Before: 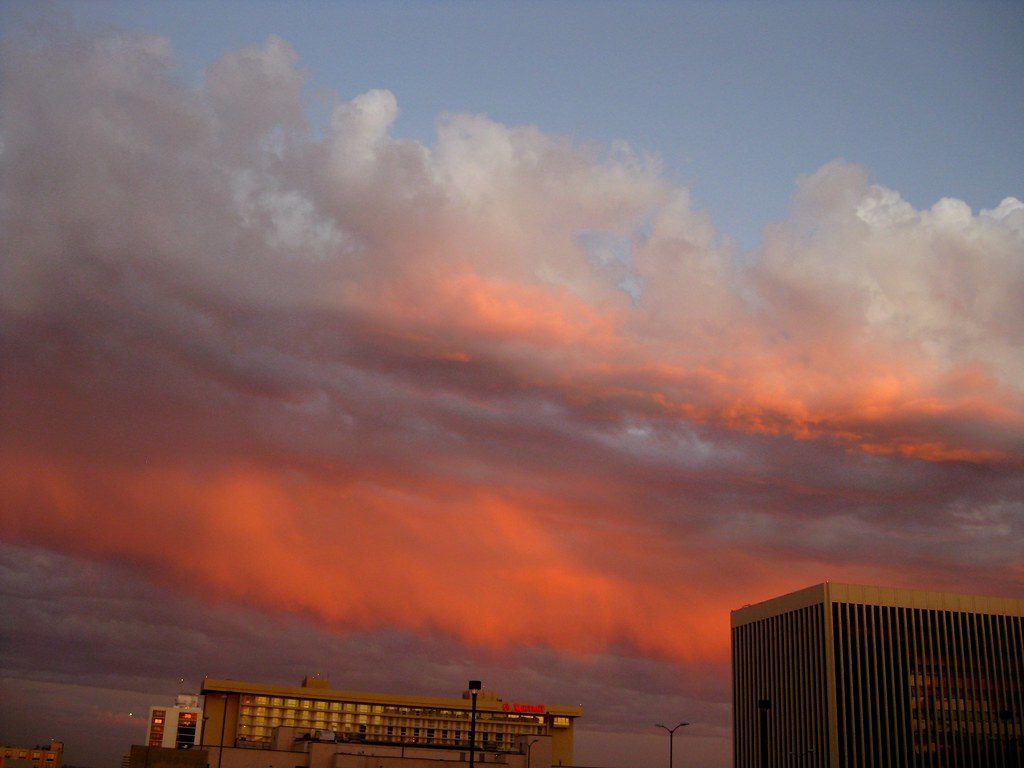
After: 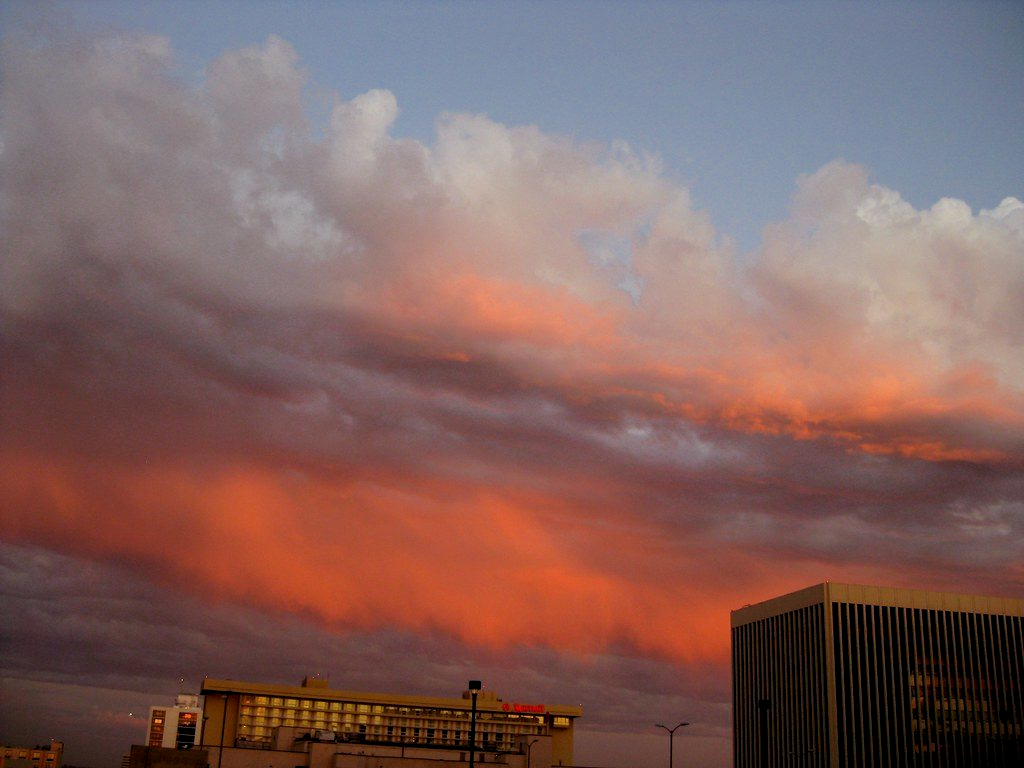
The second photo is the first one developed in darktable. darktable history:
local contrast: highlights 100%, shadows 100%, detail 120%, midtone range 0.2
tone equalizer: -8 EV -0.417 EV, -7 EV -0.389 EV, -6 EV -0.333 EV, -5 EV -0.222 EV, -3 EV 0.222 EV, -2 EV 0.333 EV, -1 EV 0.389 EV, +0 EV 0.417 EV, edges refinement/feathering 500, mask exposure compensation -1.57 EV, preserve details no
filmic rgb: middle gray luminance 18.42%, black relative exposure -10.5 EV, white relative exposure 3.4 EV, threshold 6 EV, target black luminance 0%, hardness 6.03, latitude 99%, contrast 0.847, shadows ↔ highlights balance 0.505%, add noise in highlights 0, preserve chrominance max RGB, color science v3 (2019), use custom middle-gray values true, iterations of high-quality reconstruction 0, contrast in highlights soft, enable highlight reconstruction true
